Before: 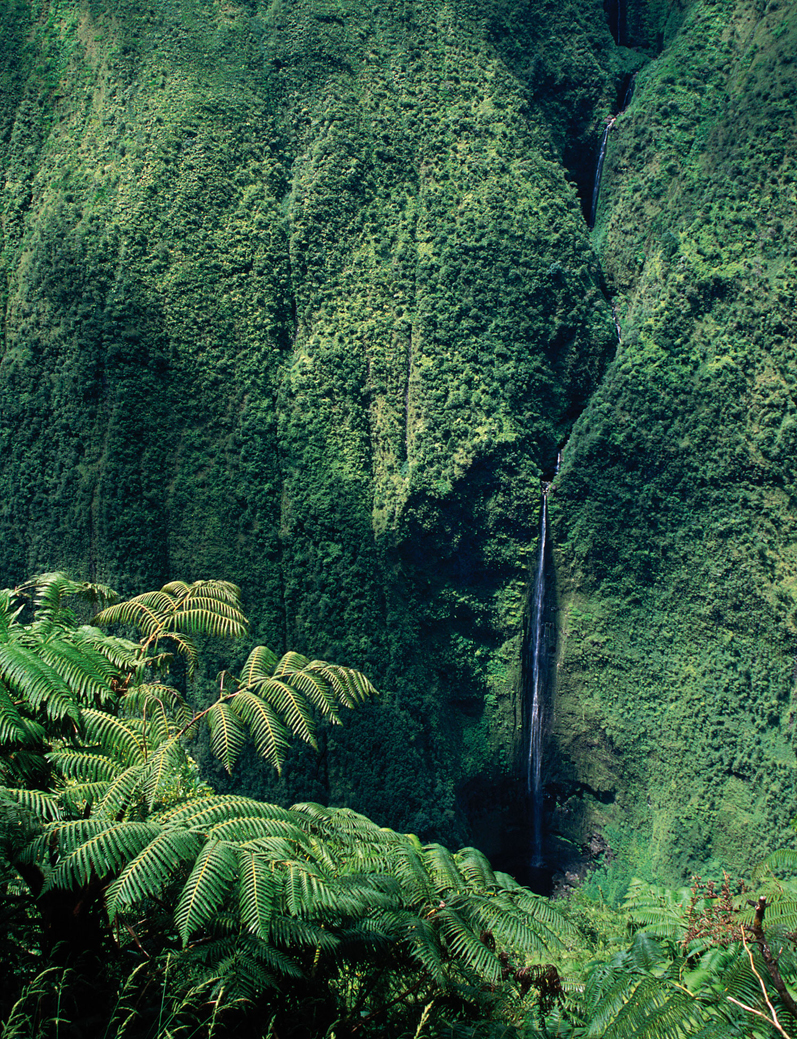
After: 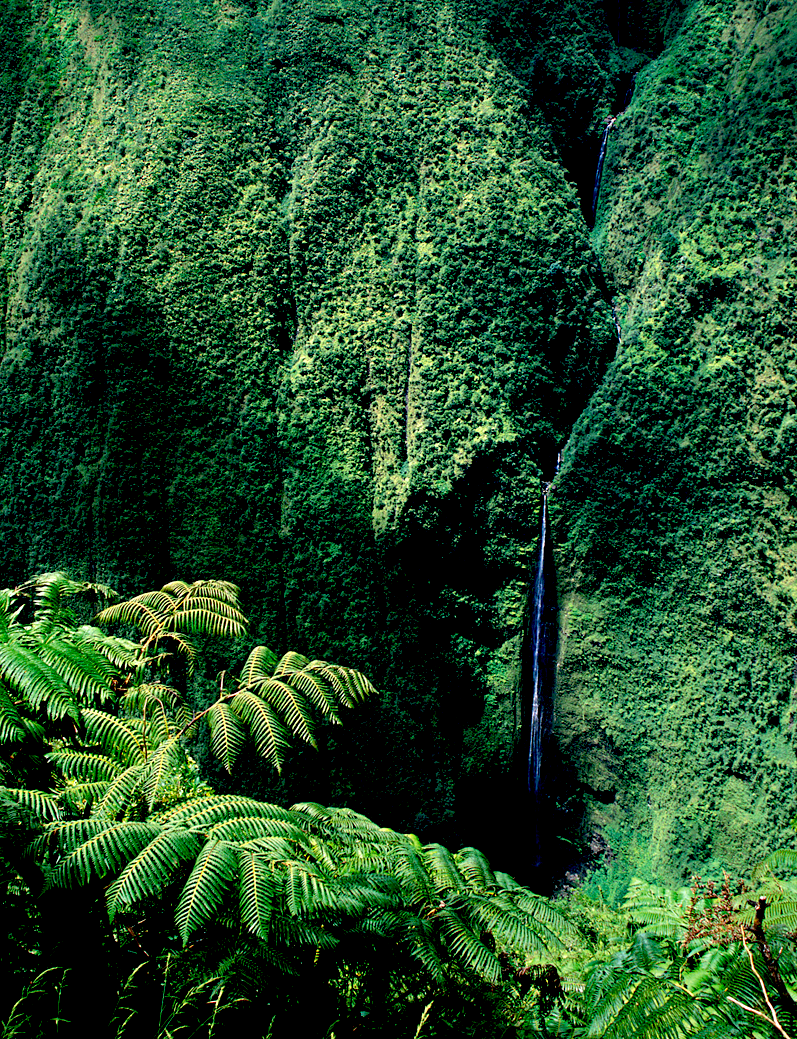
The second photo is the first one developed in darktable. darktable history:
exposure: black level correction 0.041, exposure 0.5 EV, compensate highlight preservation false
